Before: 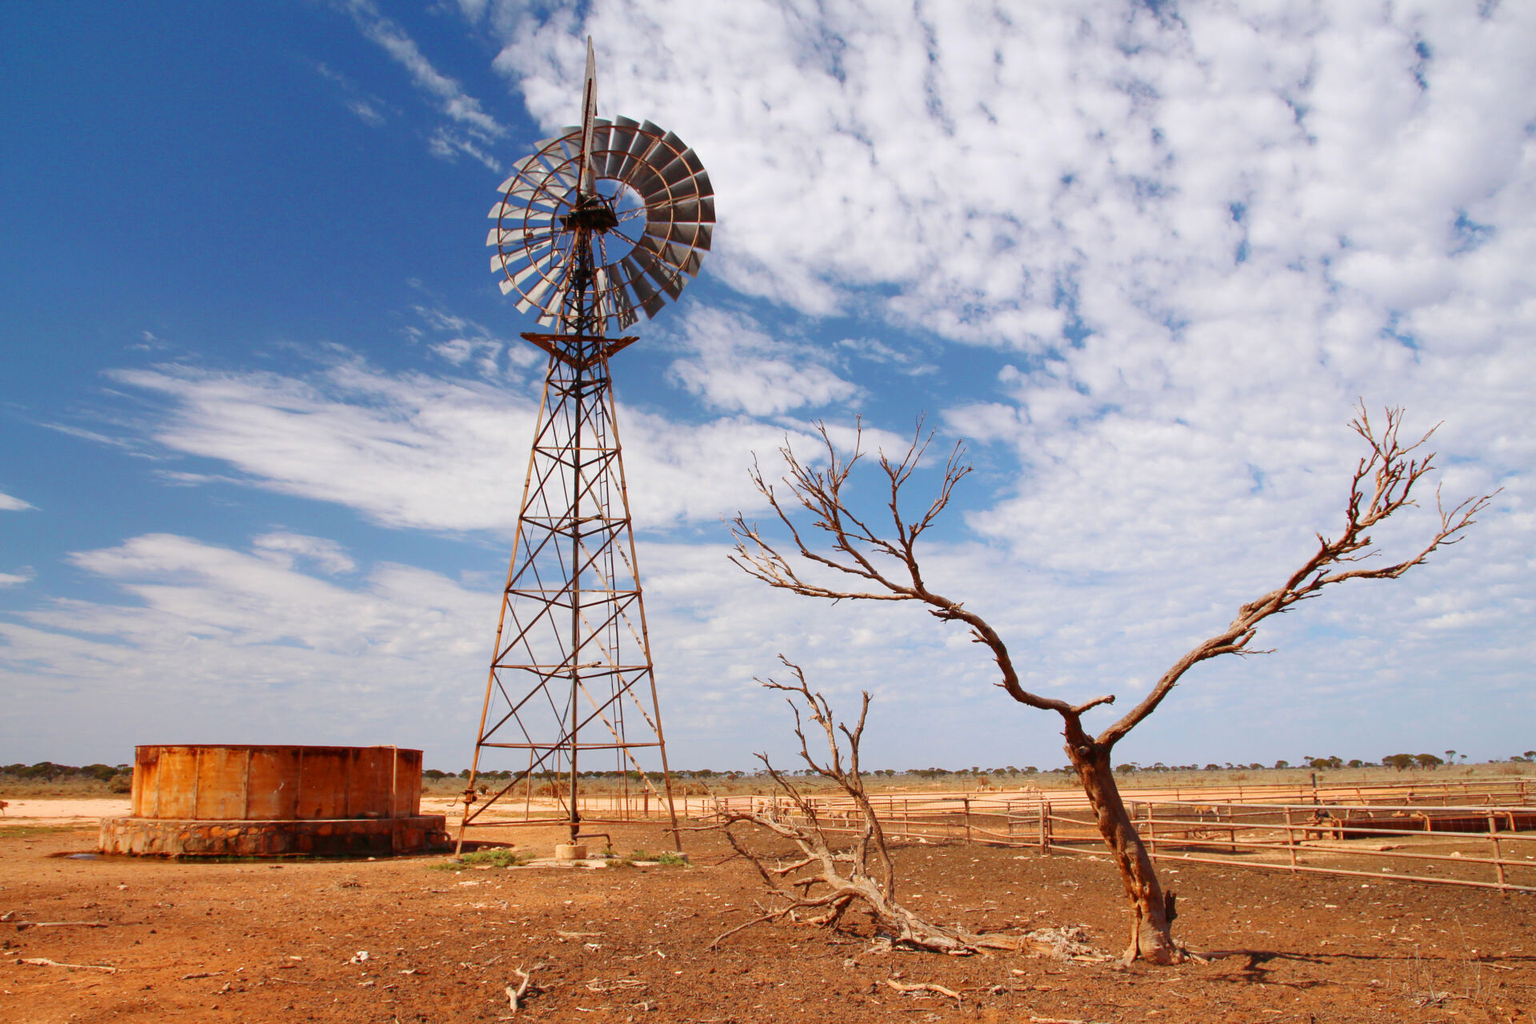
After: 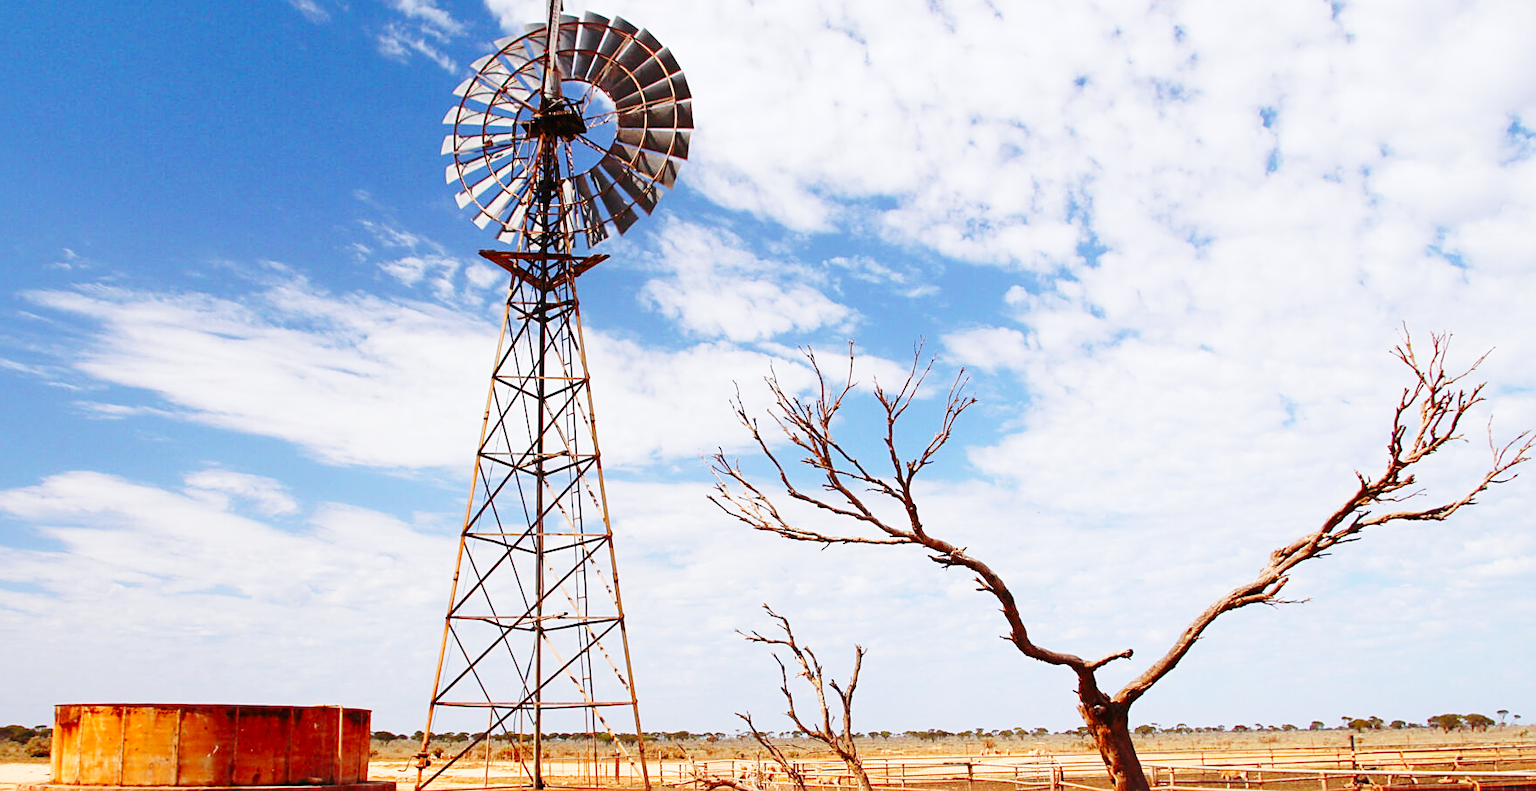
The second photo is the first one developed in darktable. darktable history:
sharpen: on, module defaults
white balance: red 0.98, blue 1.034
crop: left 5.596%, top 10.314%, right 3.534%, bottom 19.395%
base curve: curves: ch0 [(0, 0) (0.028, 0.03) (0.121, 0.232) (0.46, 0.748) (0.859, 0.968) (1, 1)], preserve colors none
